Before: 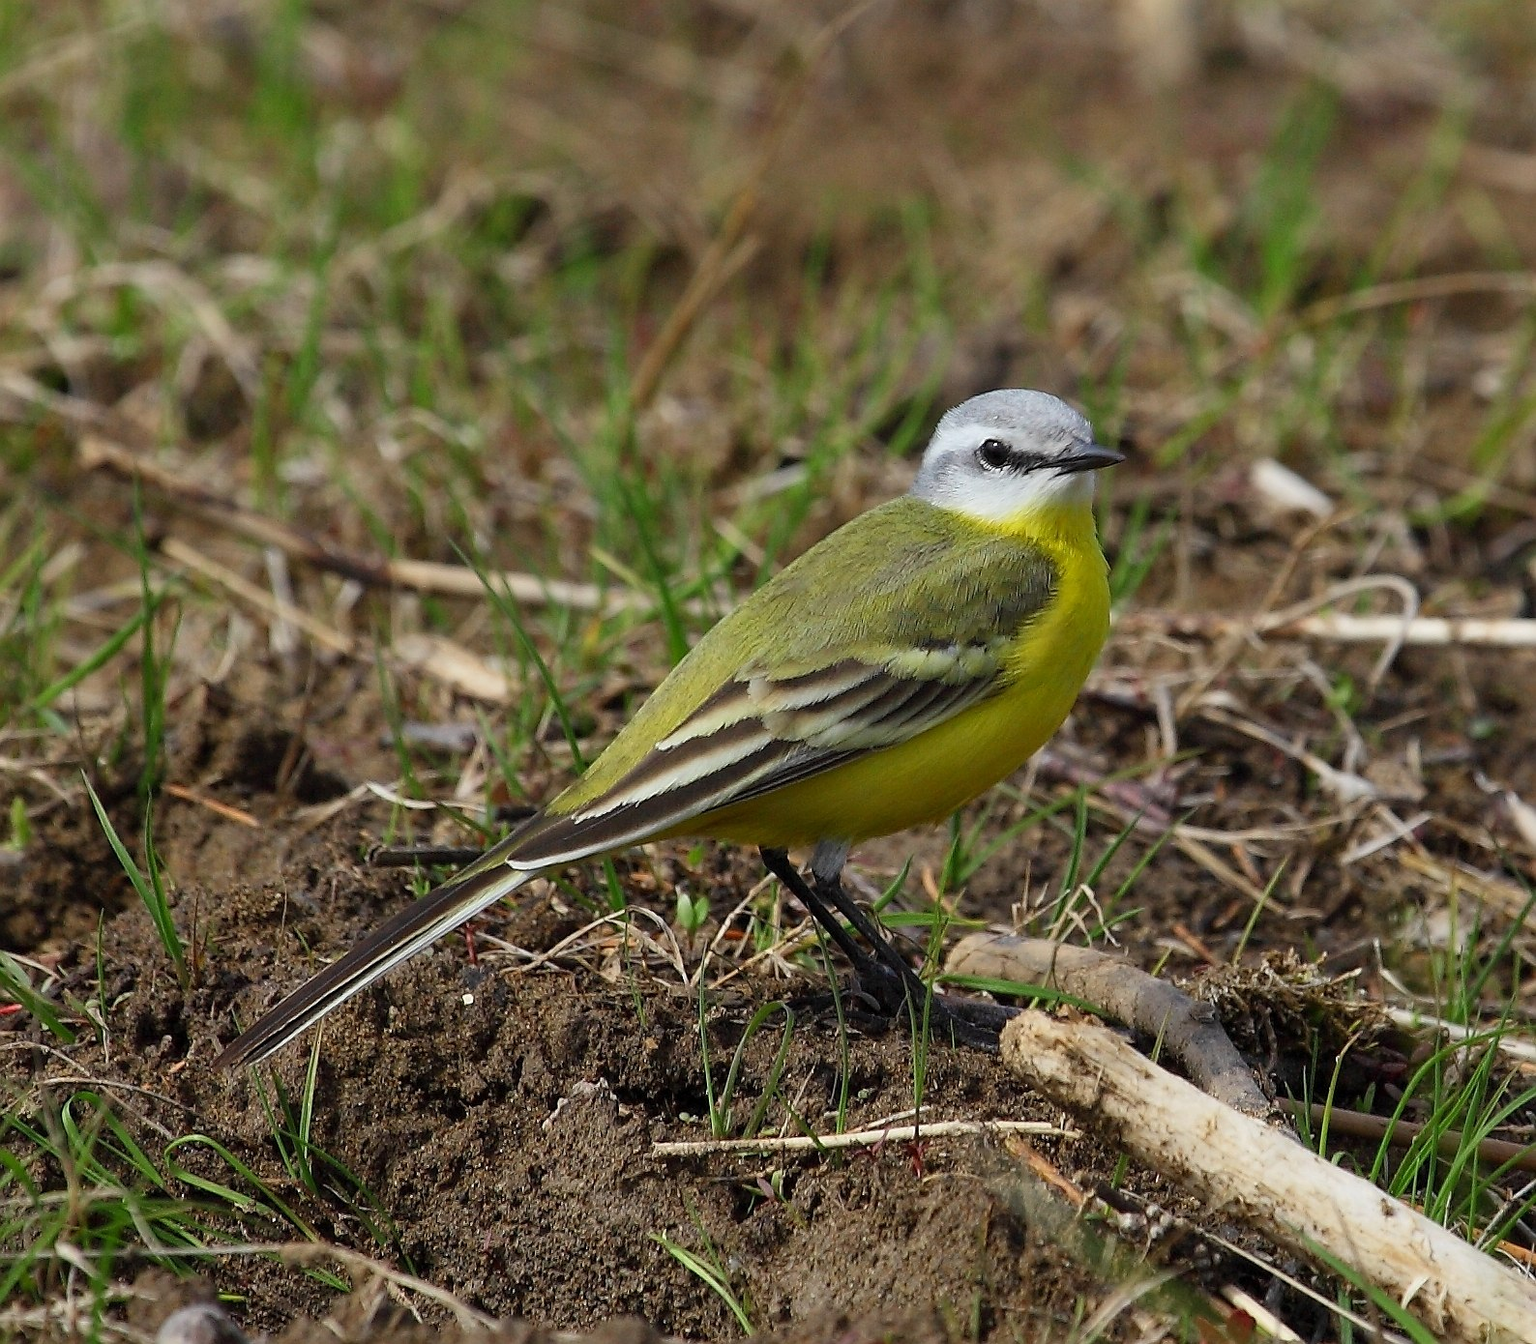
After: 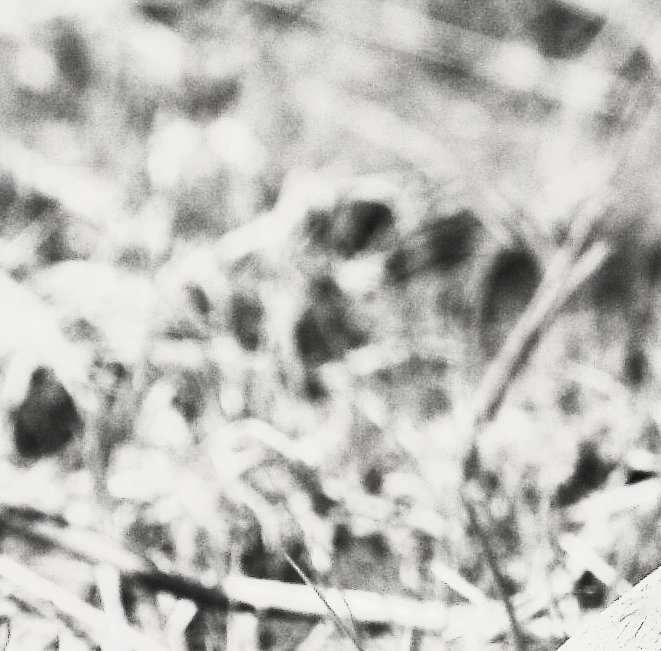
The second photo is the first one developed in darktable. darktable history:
tone equalizer: -8 EV -0.501 EV, -7 EV -0.292 EV, -6 EV -0.074 EV, -5 EV 0.444 EV, -4 EV 0.972 EV, -3 EV 0.824 EV, -2 EV -0.009 EV, -1 EV 0.125 EV, +0 EV -0.033 EV, edges refinement/feathering 500, mask exposure compensation -1.57 EV, preserve details no
crop and rotate: left 11.151%, top 0.074%, right 47.168%, bottom 53.023%
contrast brightness saturation: contrast 0.547, brightness 0.456, saturation -0.98
